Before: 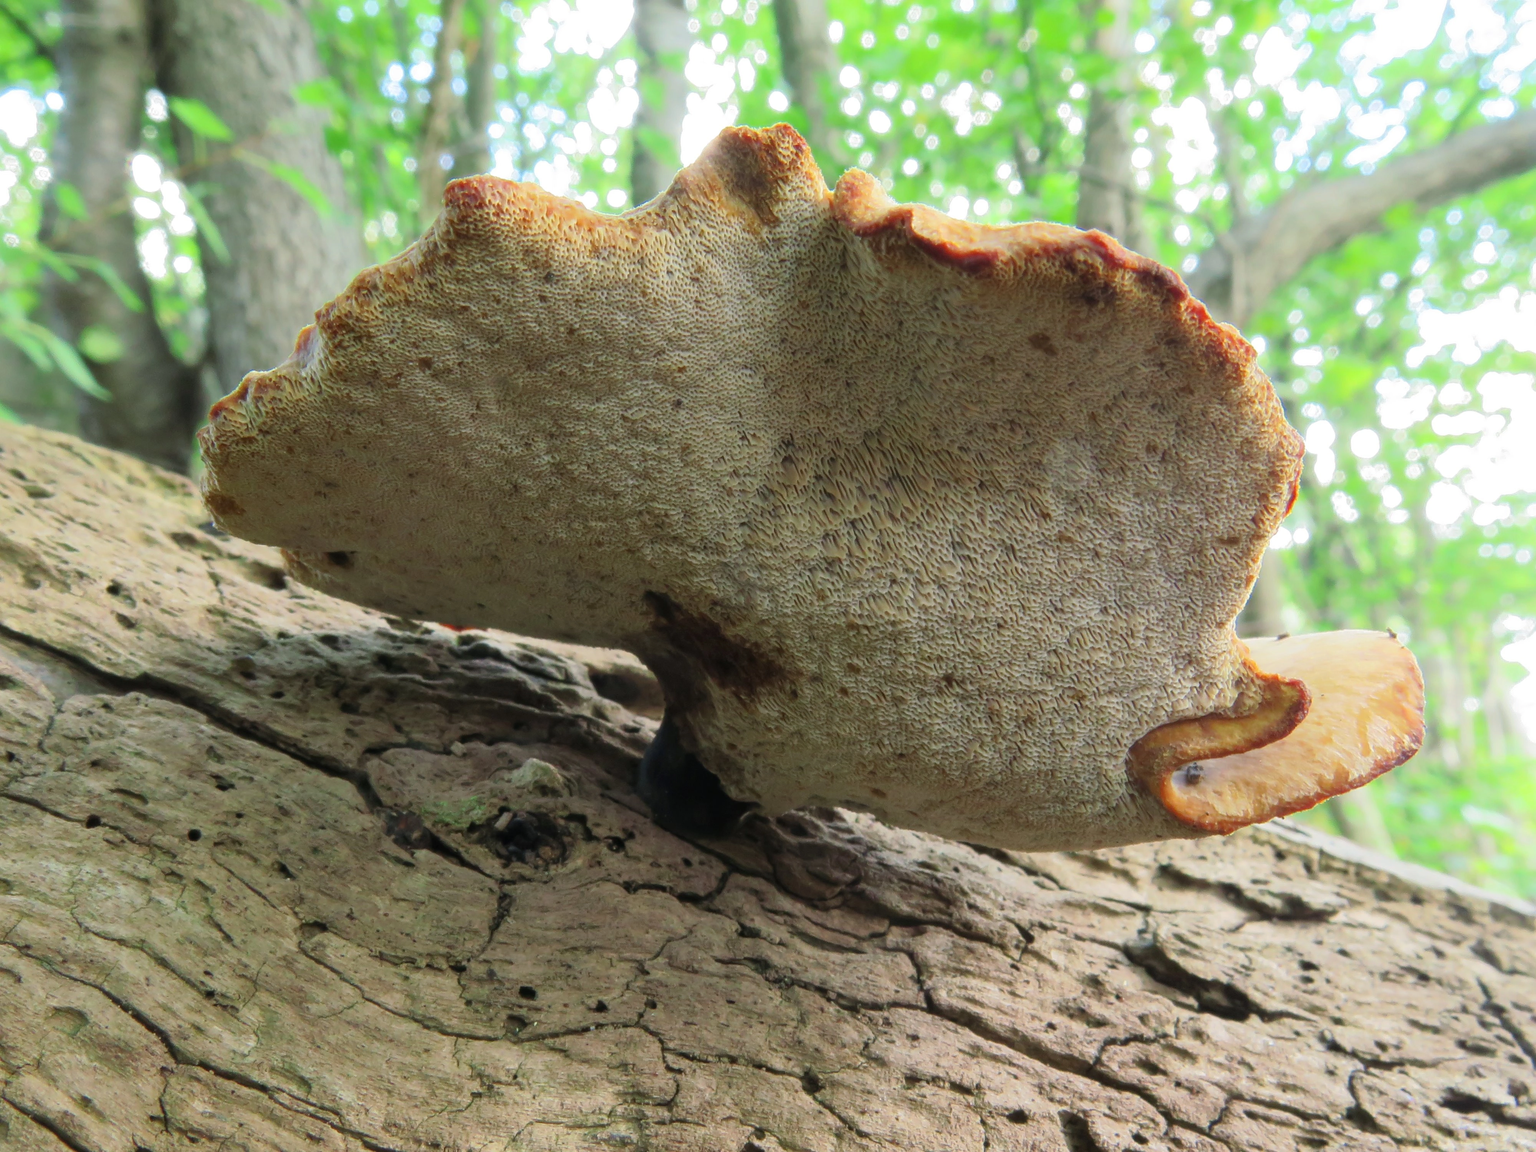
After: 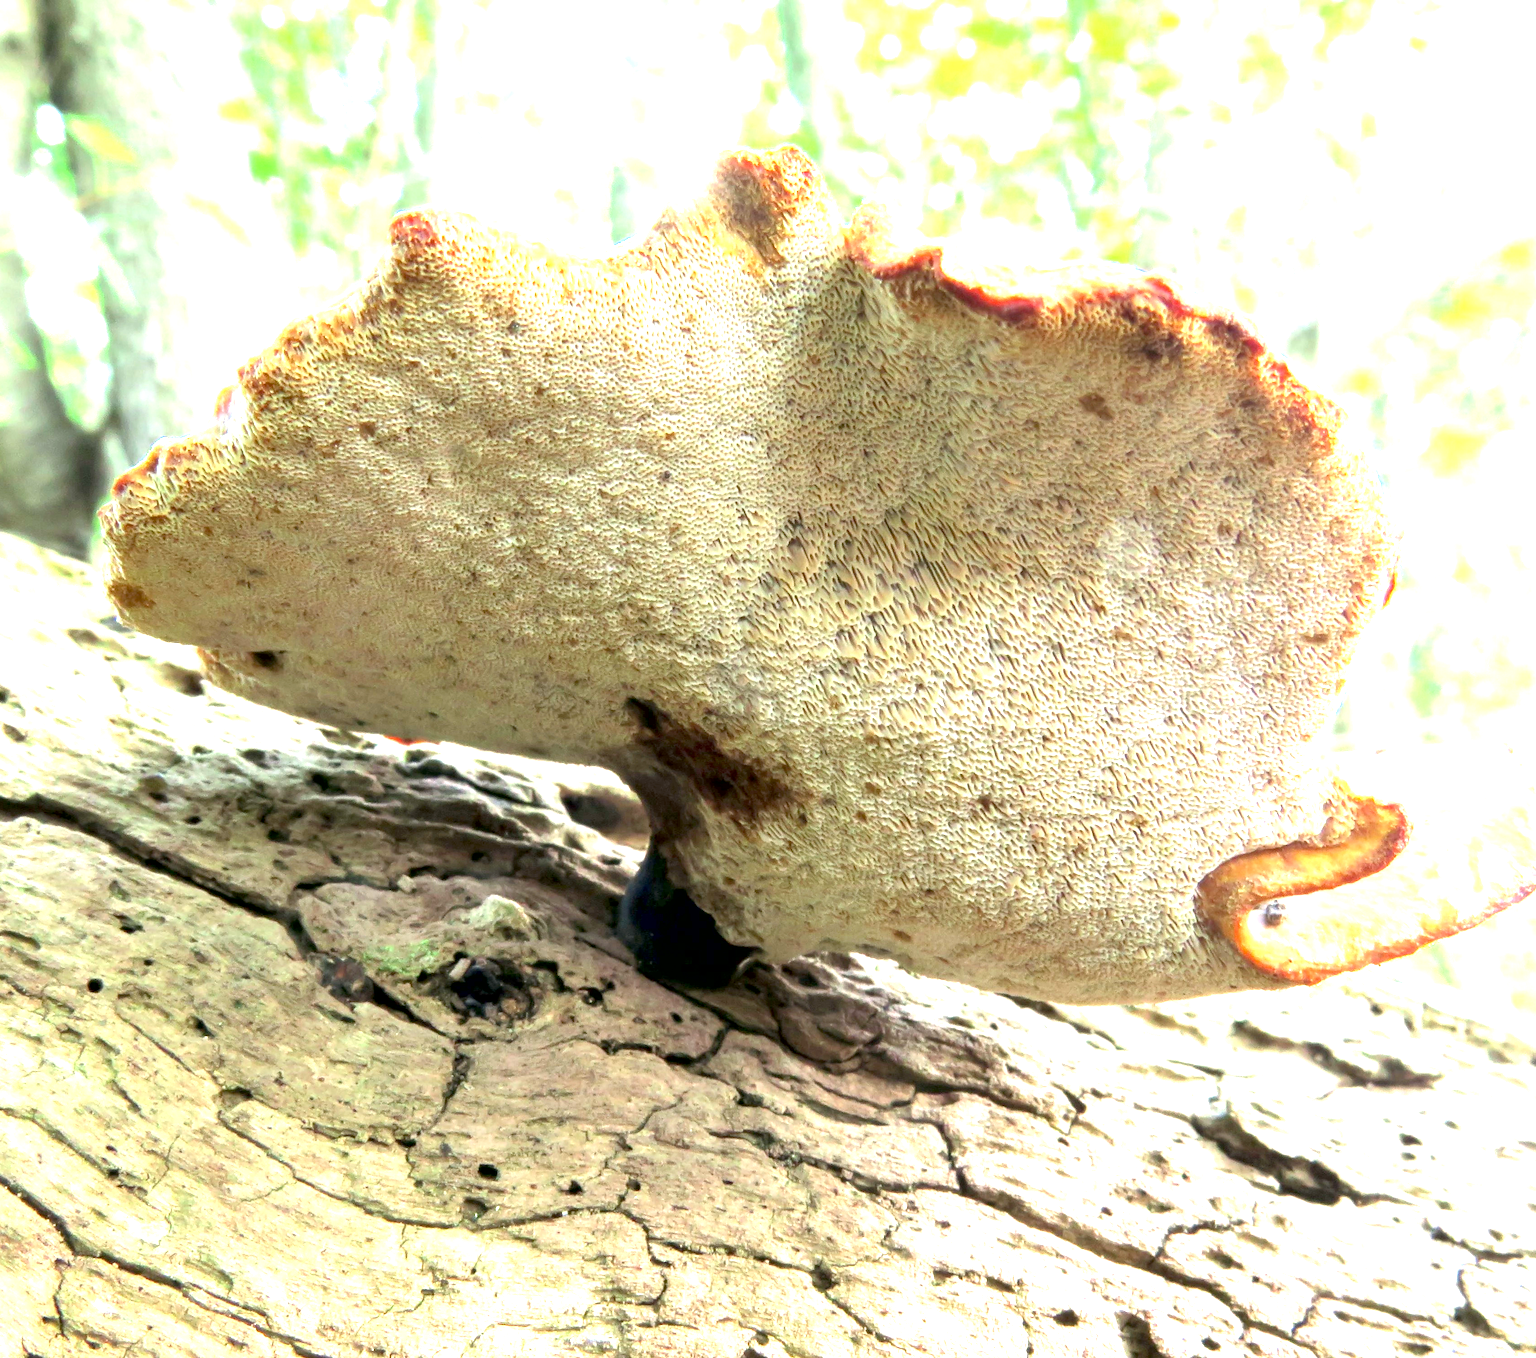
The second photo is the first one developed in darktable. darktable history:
exposure: black level correction 0.005, exposure 2.072 EV, compensate highlight preservation false
crop: left 7.435%, right 7.815%
contrast brightness saturation: contrast 0.047
